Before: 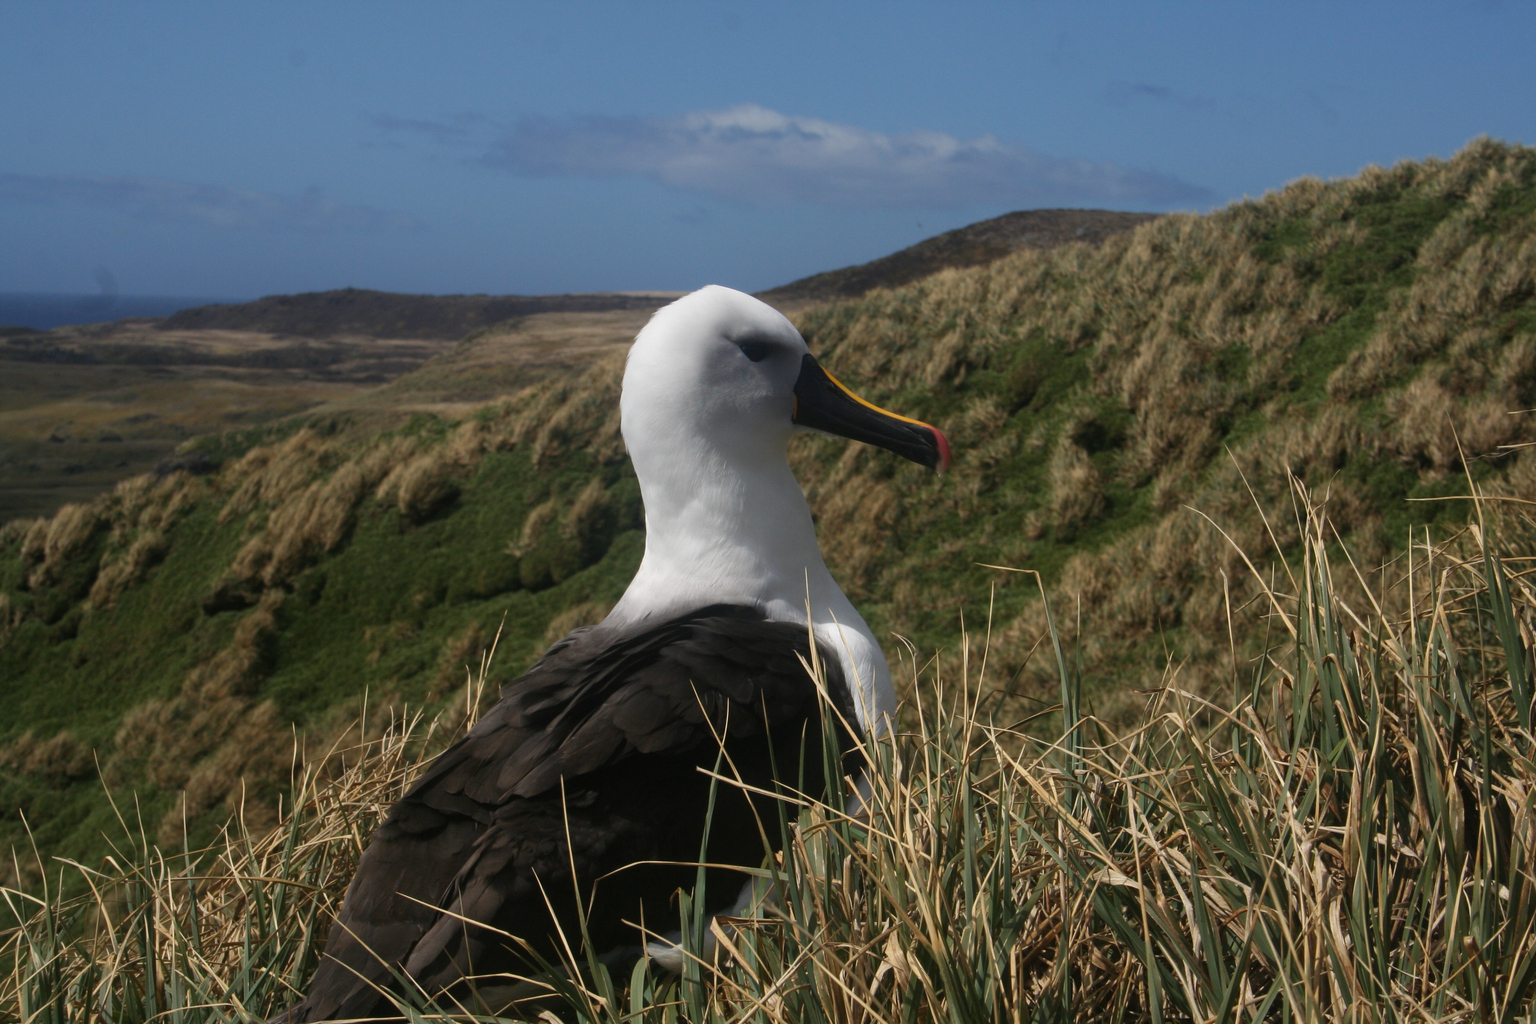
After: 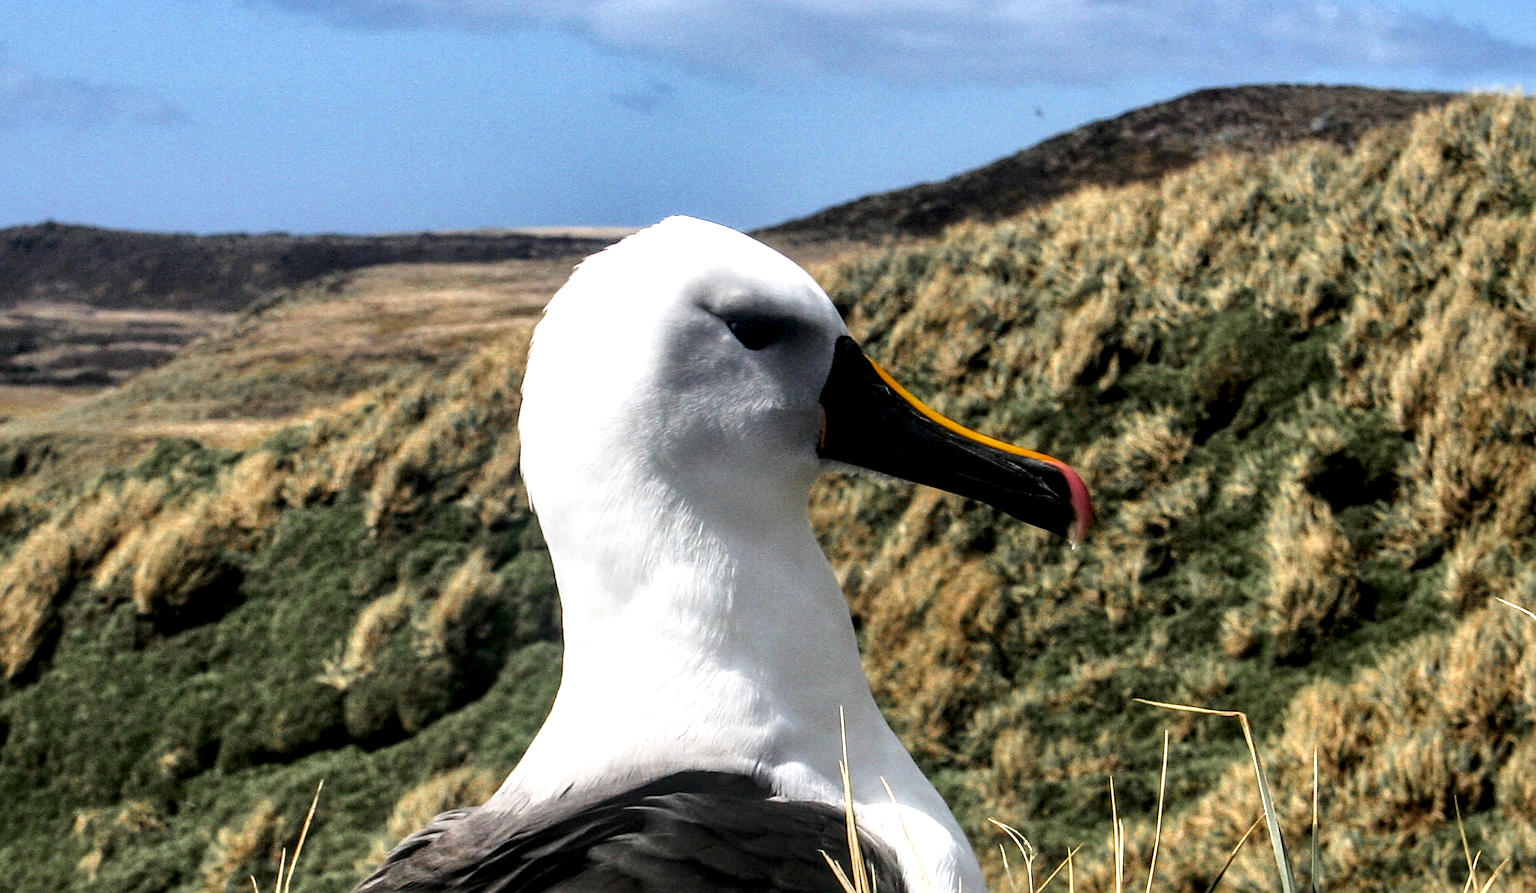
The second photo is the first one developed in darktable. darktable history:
crop: left 20.936%, top 15.706%, right 21.473%, bottom 34.031%
shadows and highlights: soften with gaussian
sharpen: on, module defaults
local contrast: highlights 16%, detail 187%
exposure: black level correction 0, exposure 0.5 EV, compensate highlight preservation false
base curve: curves: ch0 [(0, 0) (0.028, 0.03) (0.121, 0.232) (0.46, 0.748) (0.859, 0.968) (1, 1)]
color zones: curves: ch0 [(0.11, 0.396) (0.195, 0.36) (0.25, 0.5) (0.303, 0.412) (0.357, 0.544) (0.75, 0.5) (0.967, 0.328)]; ch1 [(0, 0.468) (0.112, 0.512) (0.202, 0.6) (0.25, 0.5) (0.307, 0.352) (0.357, 0.544) (0.75, 0.5) (0.963, 0.524)]
